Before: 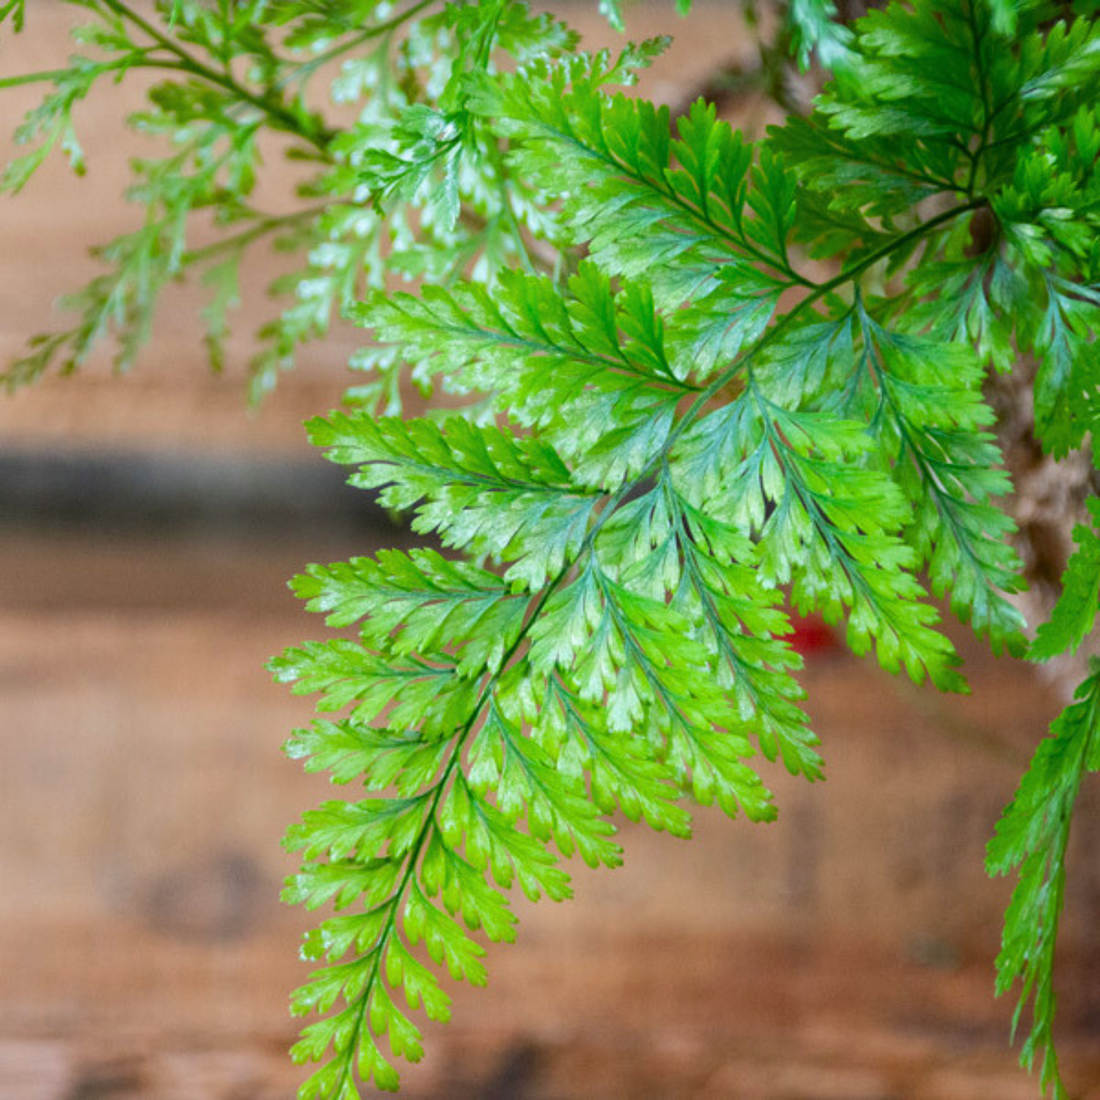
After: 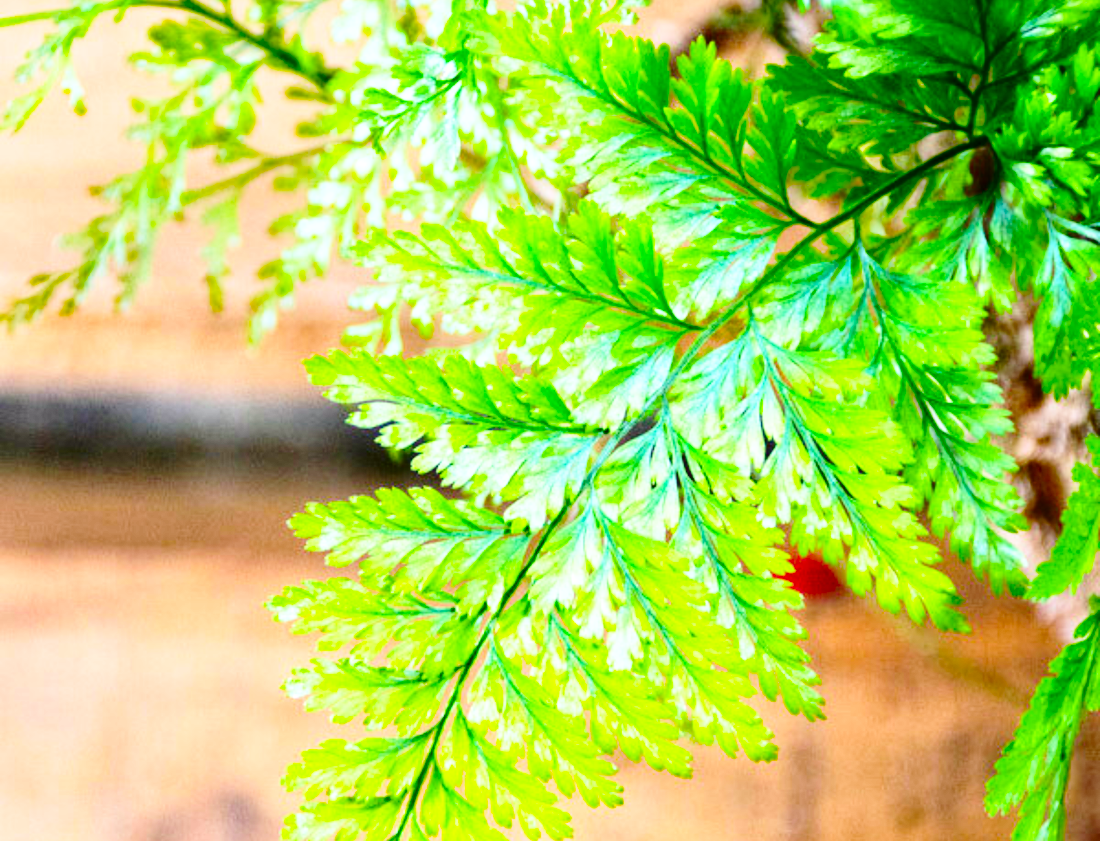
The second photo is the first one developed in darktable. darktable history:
crop: top 5.587%, bottom 17.918%
exposure: black level correction -0.002, exposure 0.53 EV, compensate highlight preservation false
haze removal: compatibility mode true, adaptive false
color balance rgb: shadows lift › chroma 0.829%, shadows lift › hue 112.91°, perceptual saturation grading › global saturation 19.754%
base curve: curves: ch0 [(0, 0) (0.028, 0.03) (0.121, 0.232) (0.46, 0.748) (0.859, 0.968) (1, 1)], preserve colors none
local contrast: mode bilateral grid, contrast 11, coarseness 26, detail 110%, midtone range 0.2
contrast brightness saturation: contrast 0.204, brightness -0.107, saturation 0.1
